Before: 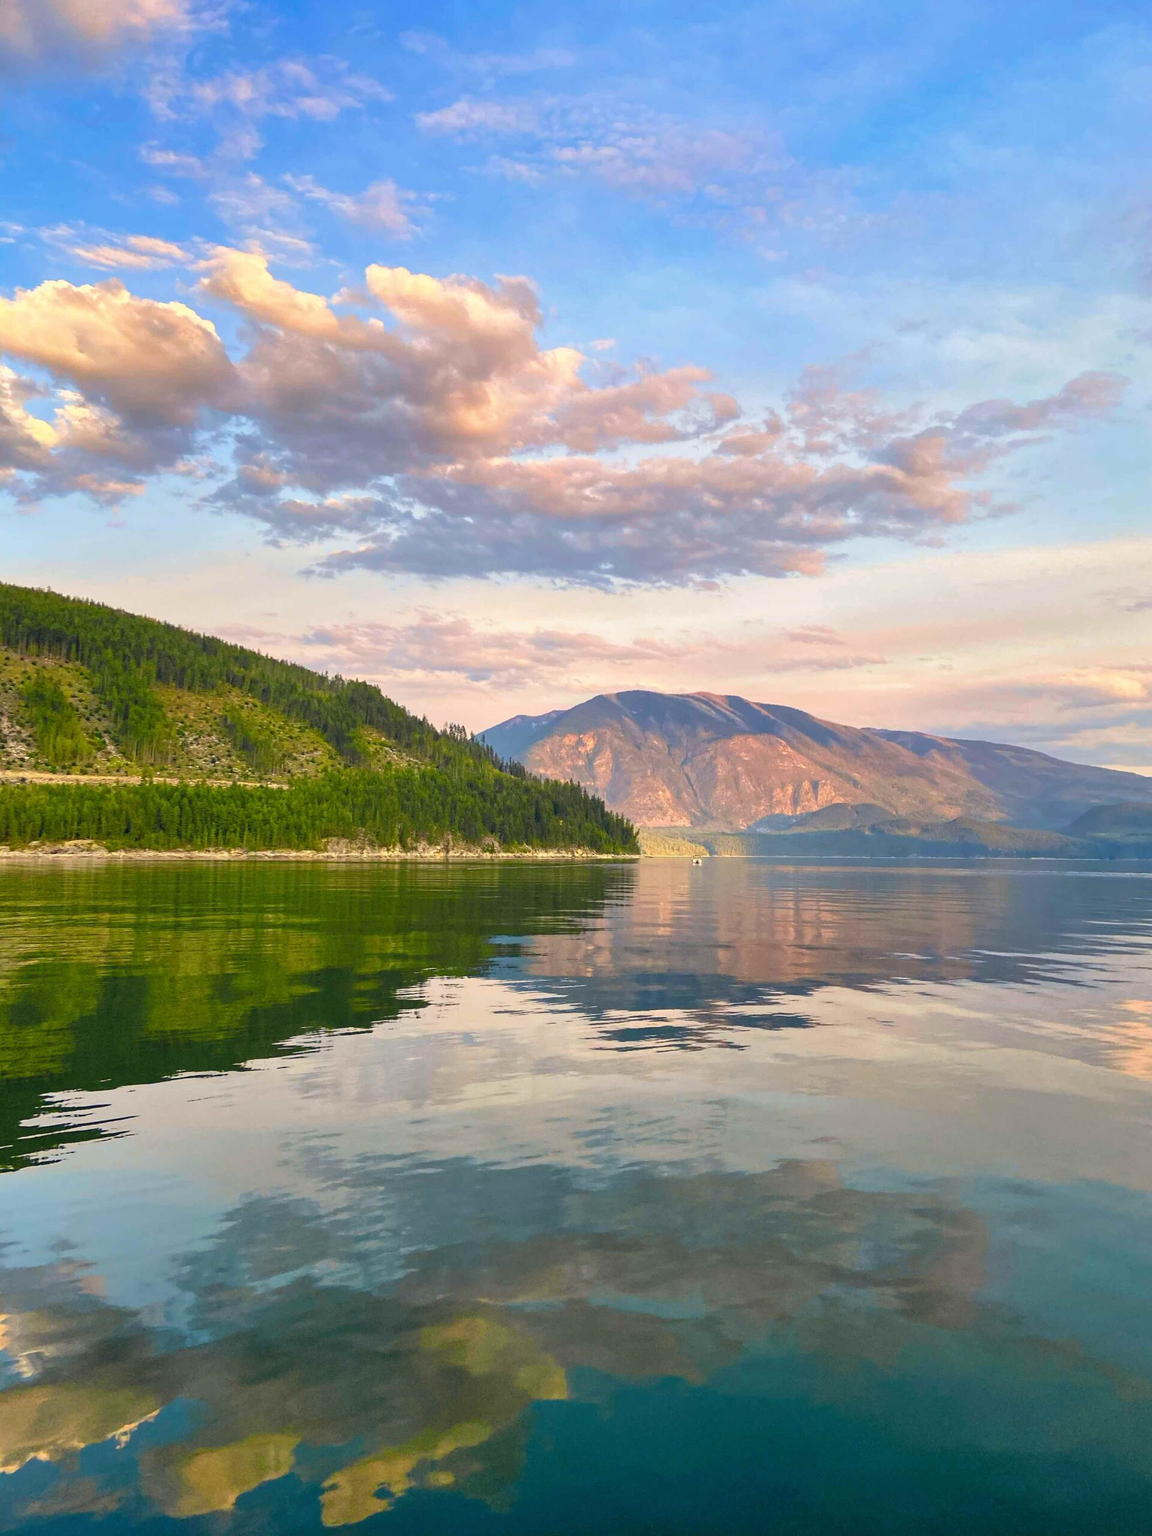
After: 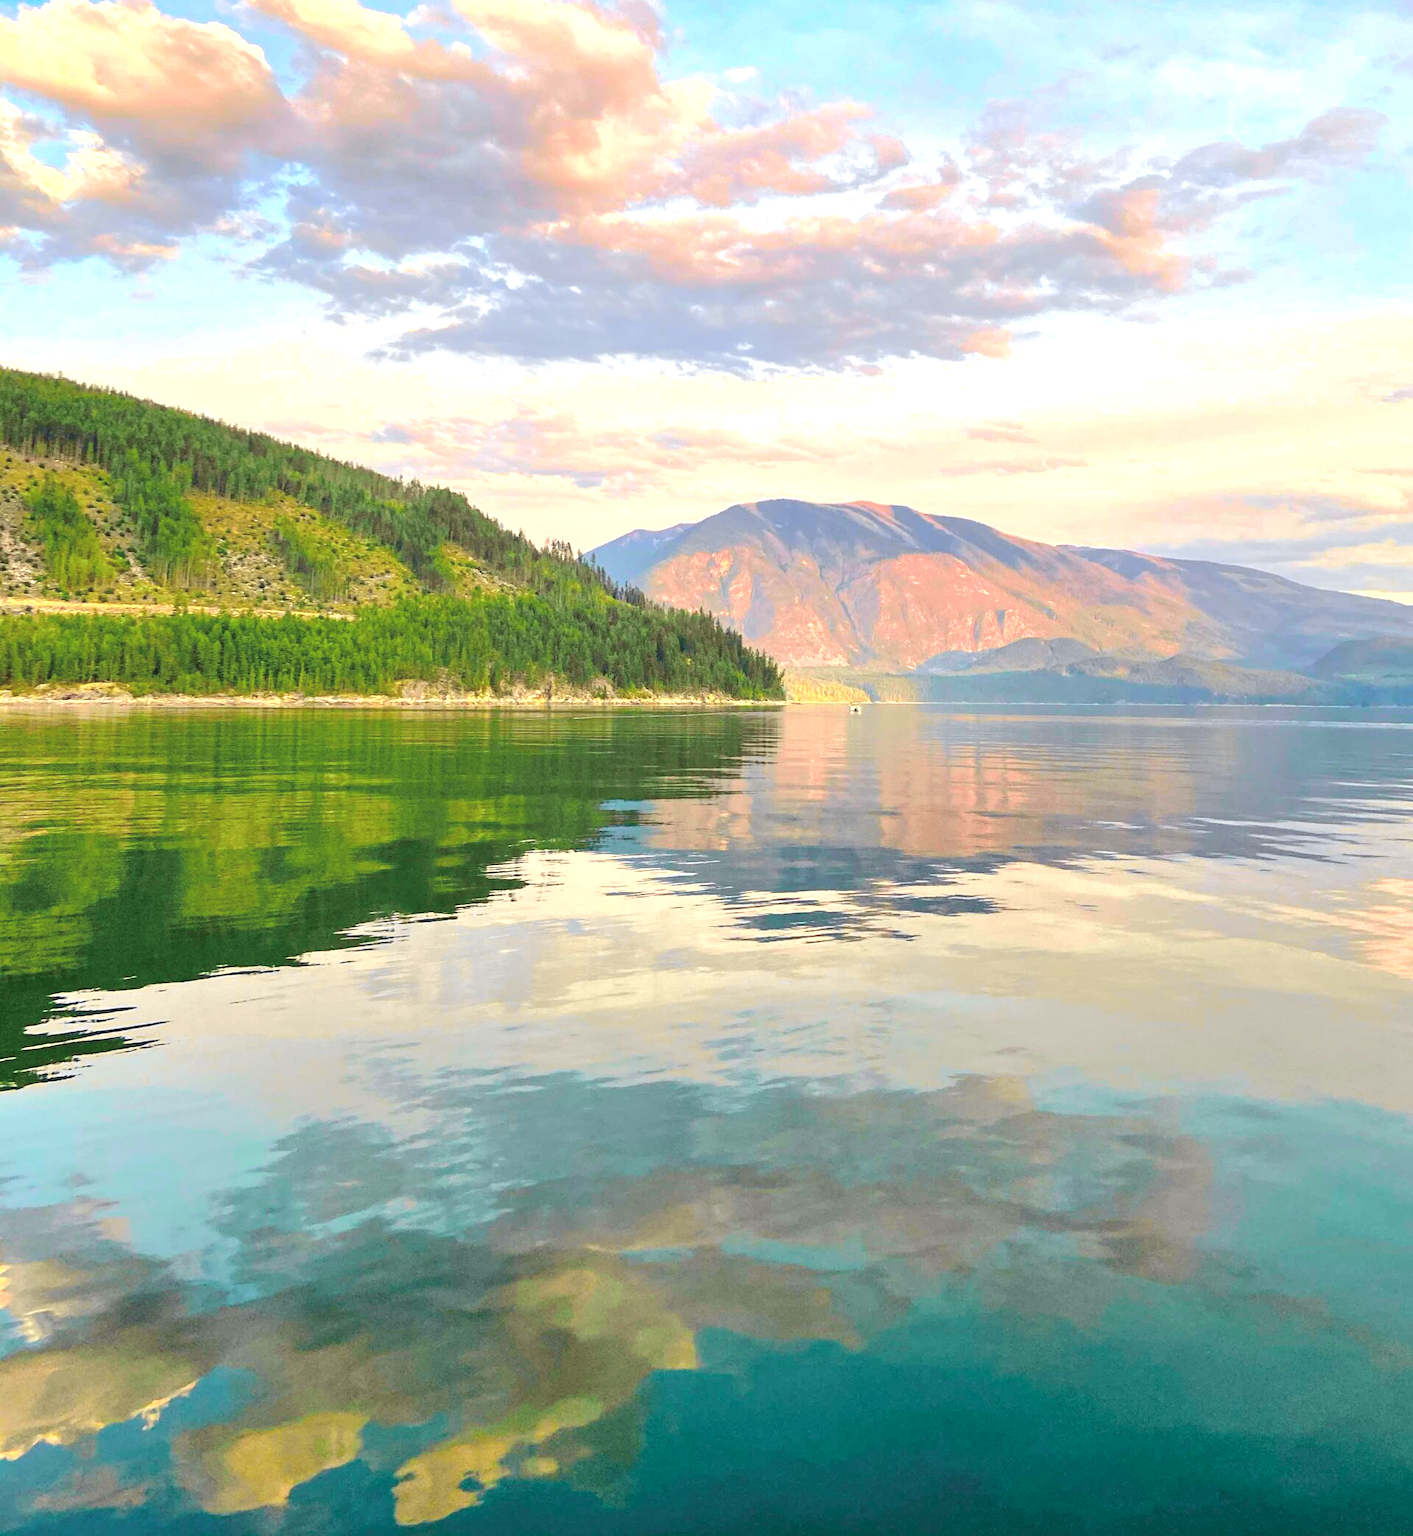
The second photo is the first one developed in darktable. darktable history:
tone curve: curves: ch0 [(0, 0.023) (0.037, 0.04) (0.131, 0.128) (0.304, 0.331) (0.504, 0.584) (0.616, 0.687) (0.704, 0.764) (0.808, 0.823) (1, 1)]; ch1 [(0, 0) (0.301, 0.3) (0.477, 0.472) (0.493, 0.497) (0.508, 0.501) (0.544, 0.541) (0.563, 0.565) (0.626, 0.66) (0.721, 0.776) (1, 1)]; ch2 [(0, 0) (0.249, 0.216) (0.349, 0.343) (0.424, 0.442) (0.476, 0.483) (0.502, 0.5) (0.517, 0.519) (0.532, 0.553) (0.569, 0.587) (0.634, 0.628) (0.706, 0.729) (0.828, 0.742) (1, 0.9)], color space Lab, independent channels, preserve colors none
crop and rotate: top 18.507%
exposure: black level correction -0.005, exposure 0.622 EV, compensate highlight preservation false
tone equalizer: on, module defaults
